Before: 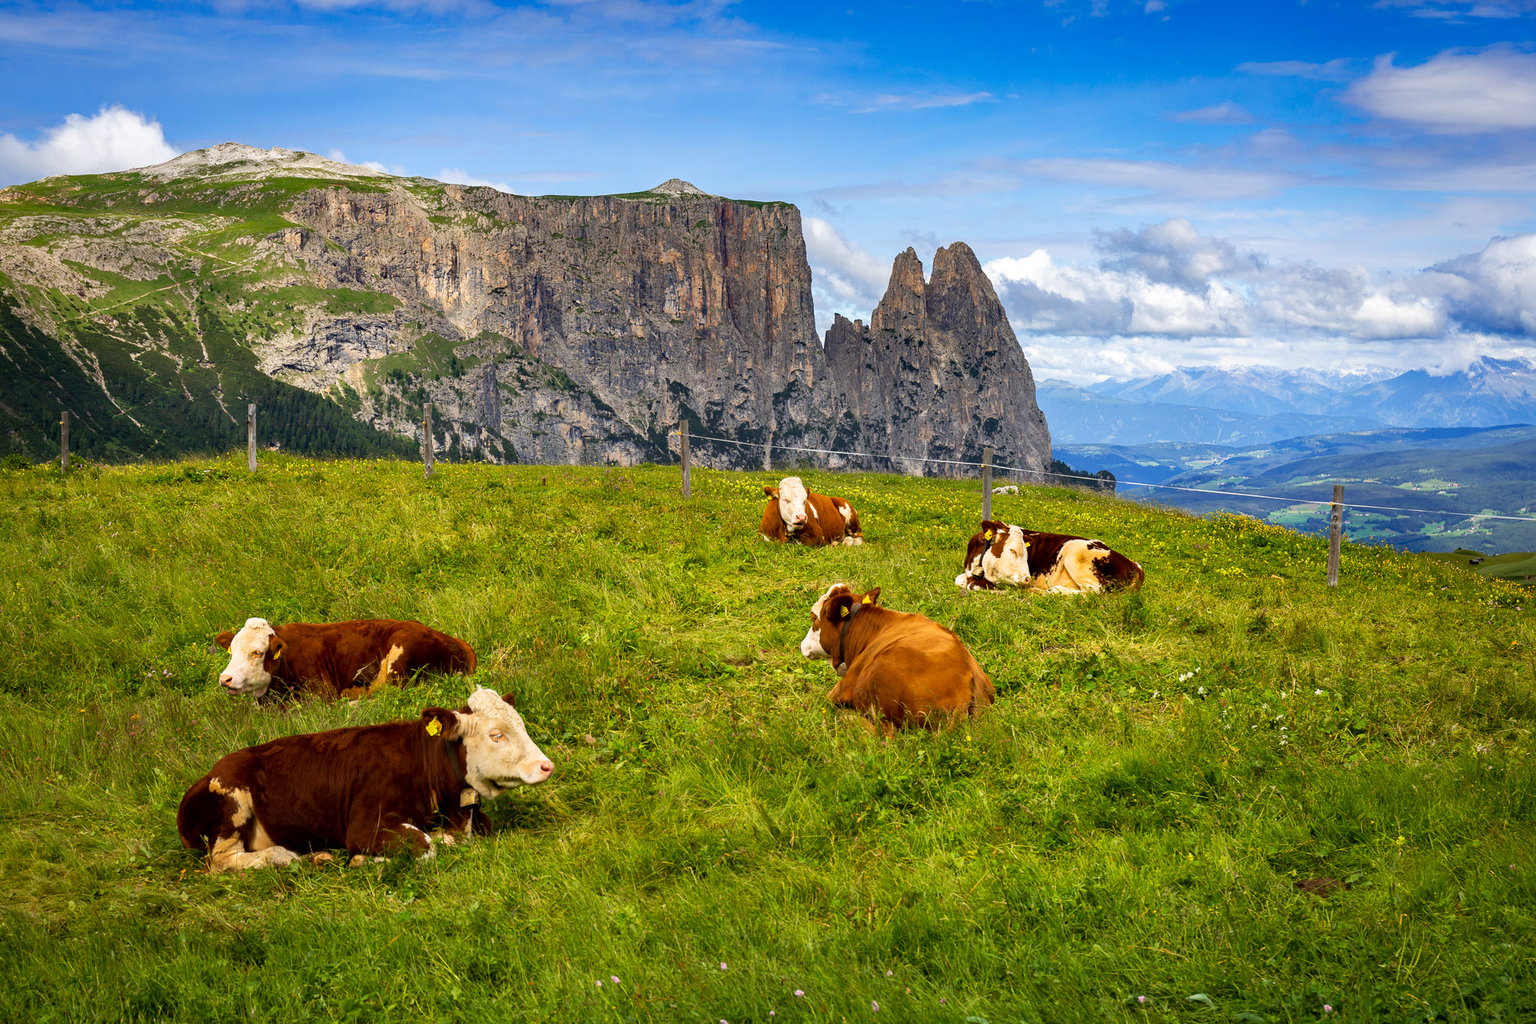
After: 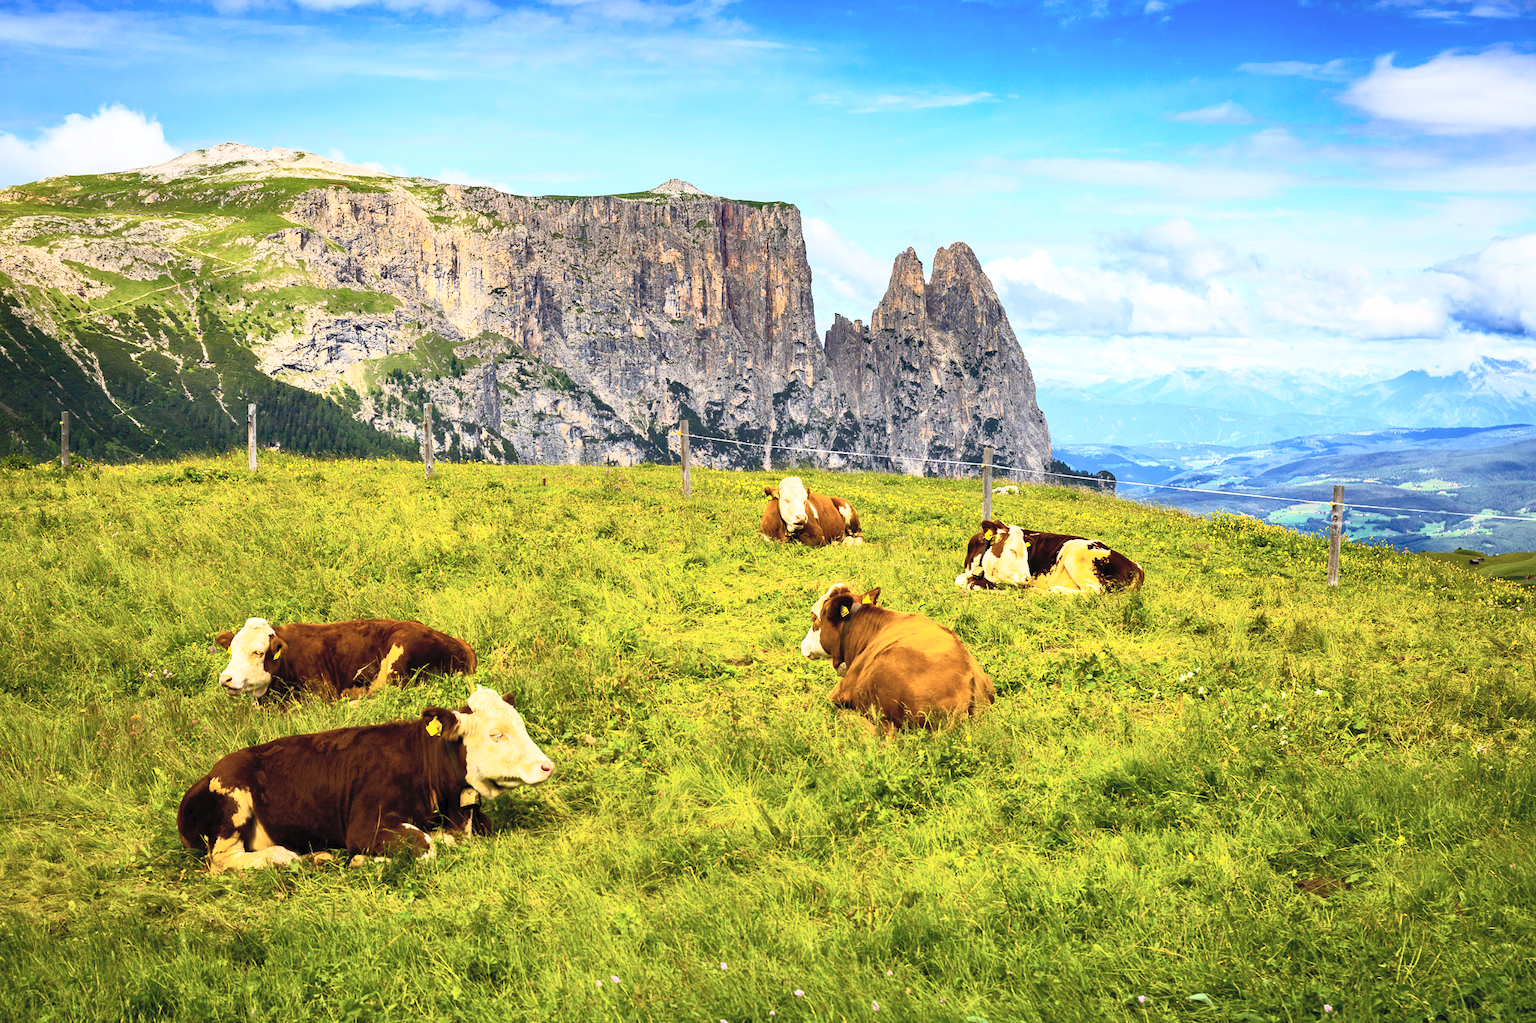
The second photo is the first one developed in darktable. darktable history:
contrast brightness saturation: contrast 0.434, brightness 0.55, saturation -0.189
color balance rgb: linear chroma grading › global chroma 15.494%, perceptual saturation grading › global saturation 30.305%
